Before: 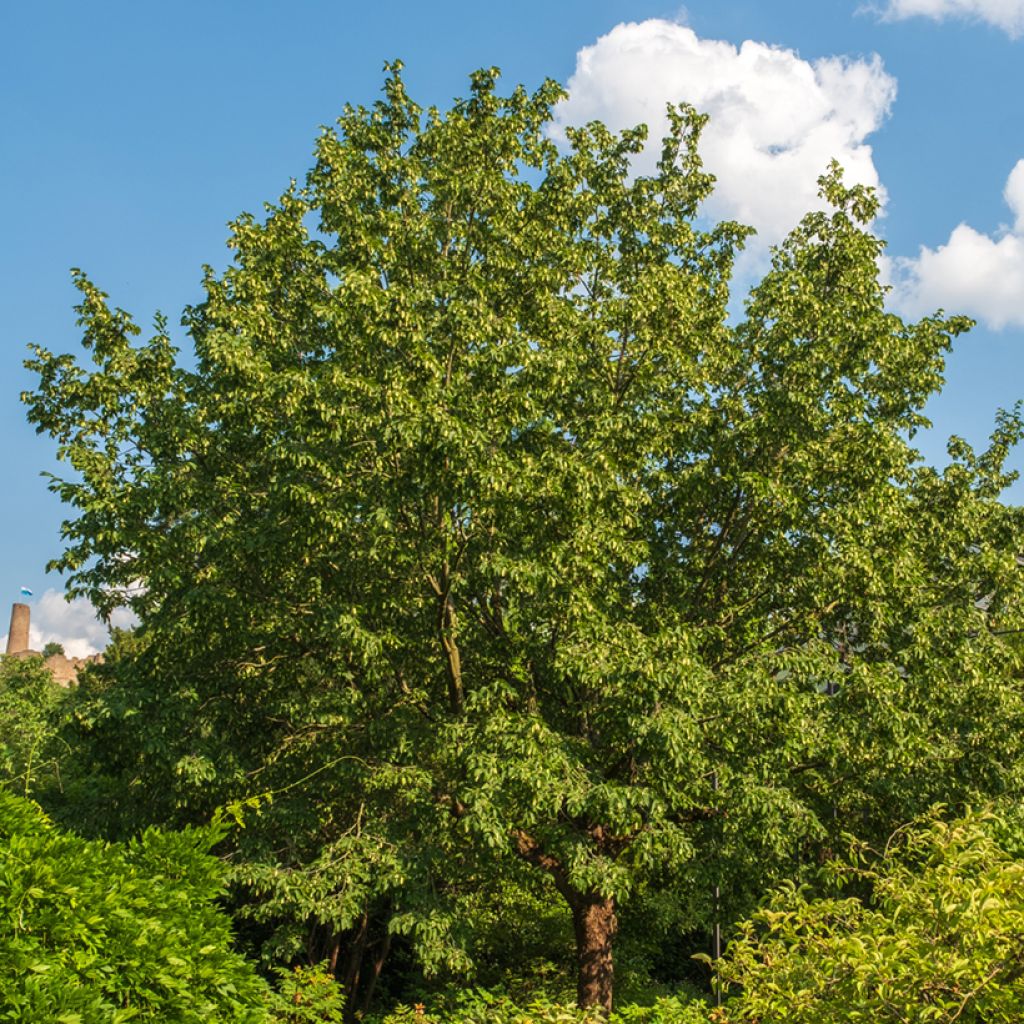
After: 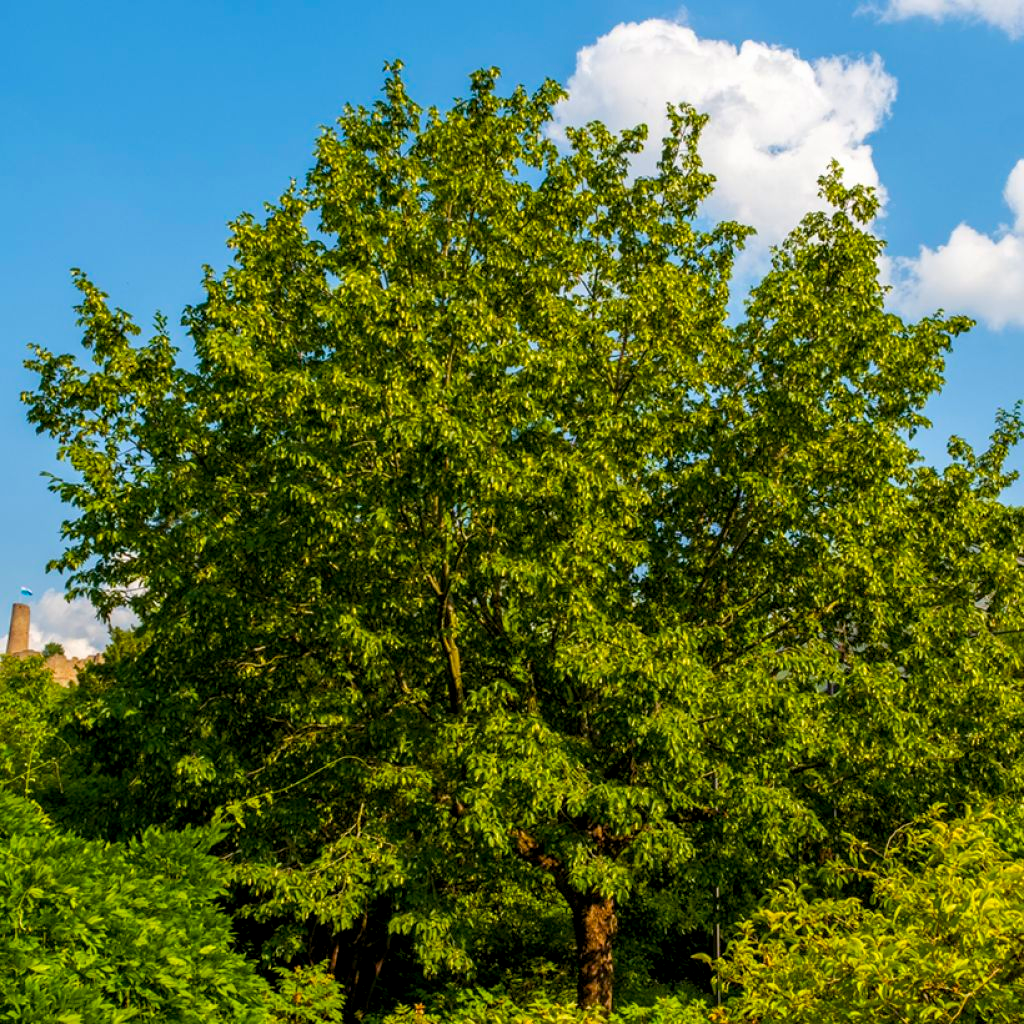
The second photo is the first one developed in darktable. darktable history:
color balance rgb: shadows lift › luminance -19.756%, global offset › luminance -0.873%, perceptual saturation grading › global saturation 29.519%, global vibrance 20%
